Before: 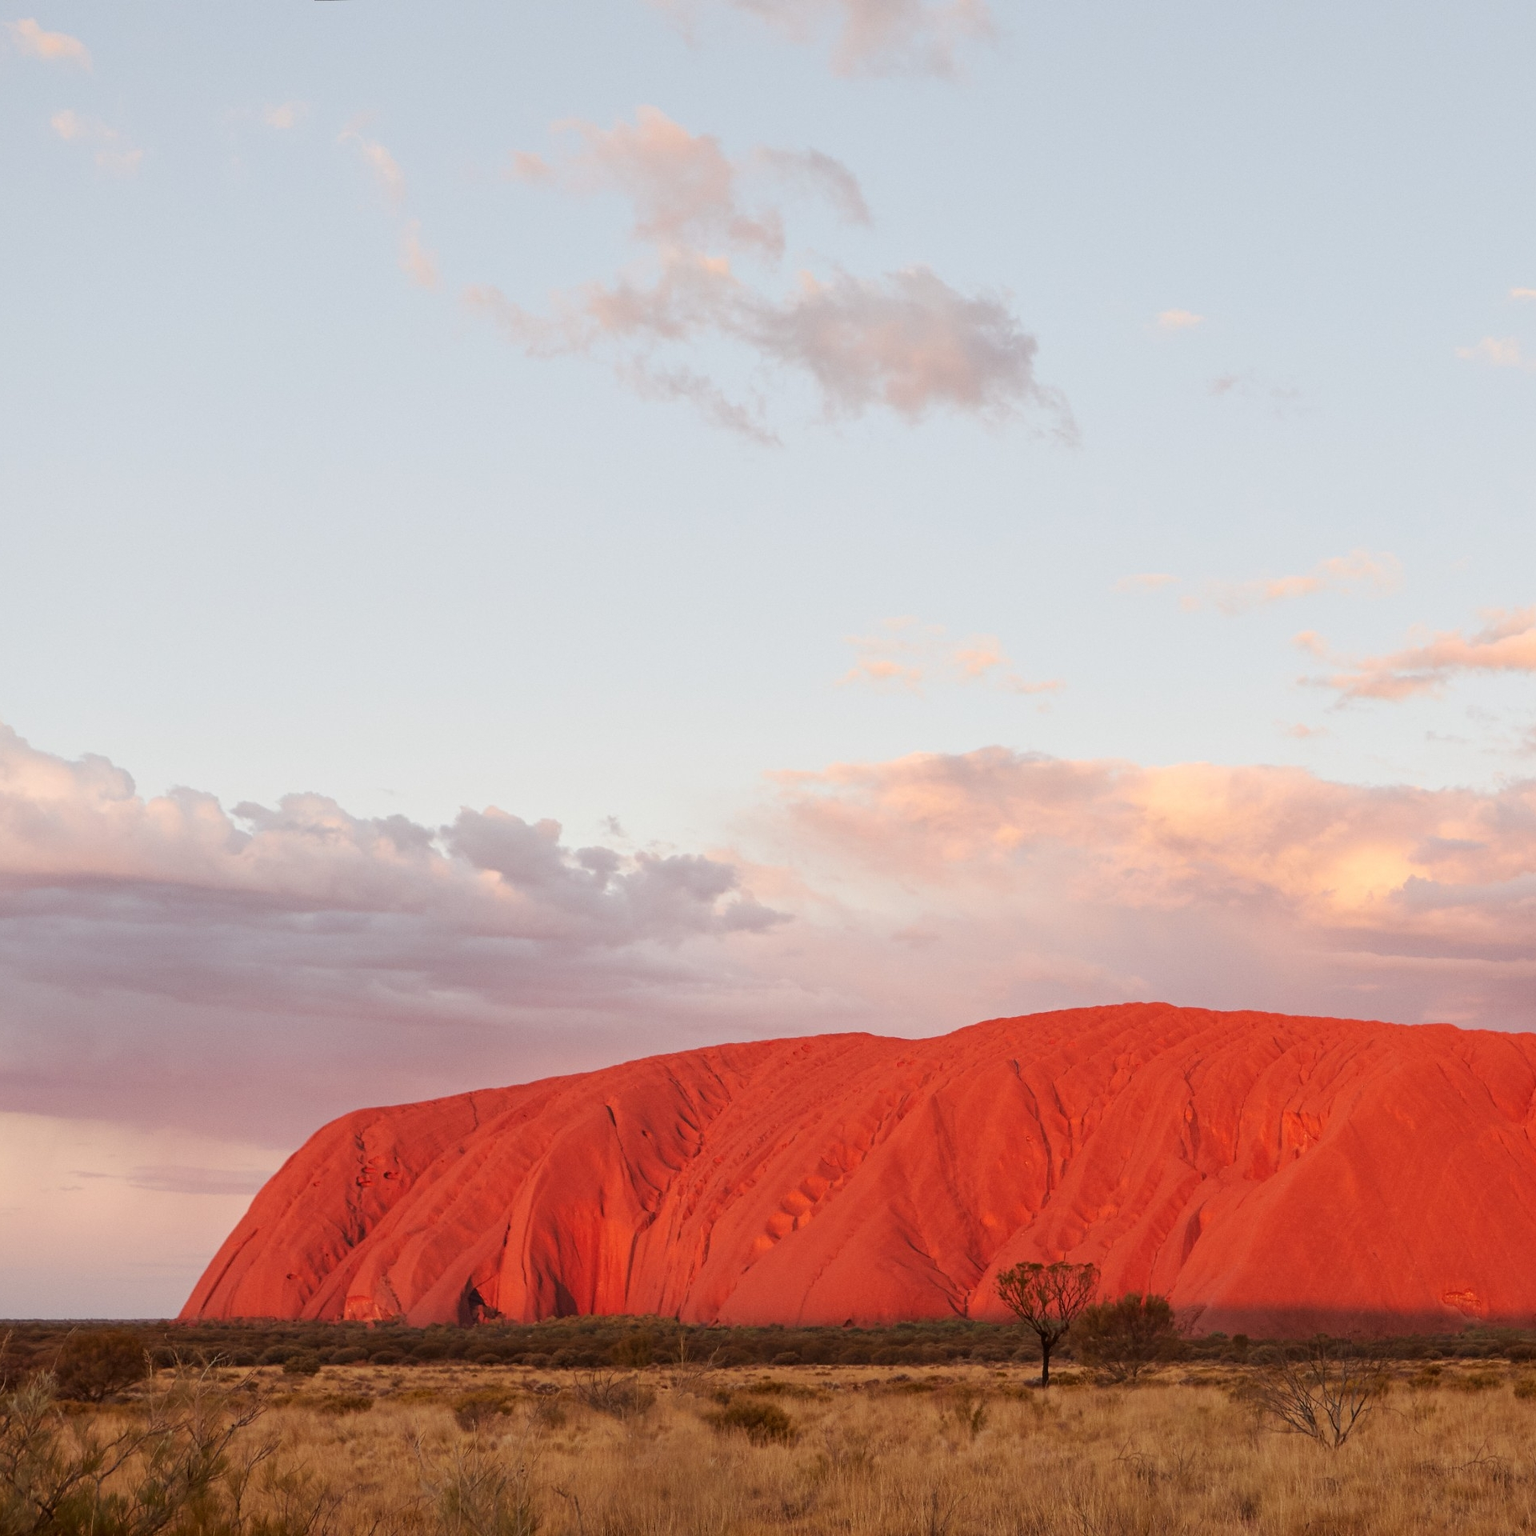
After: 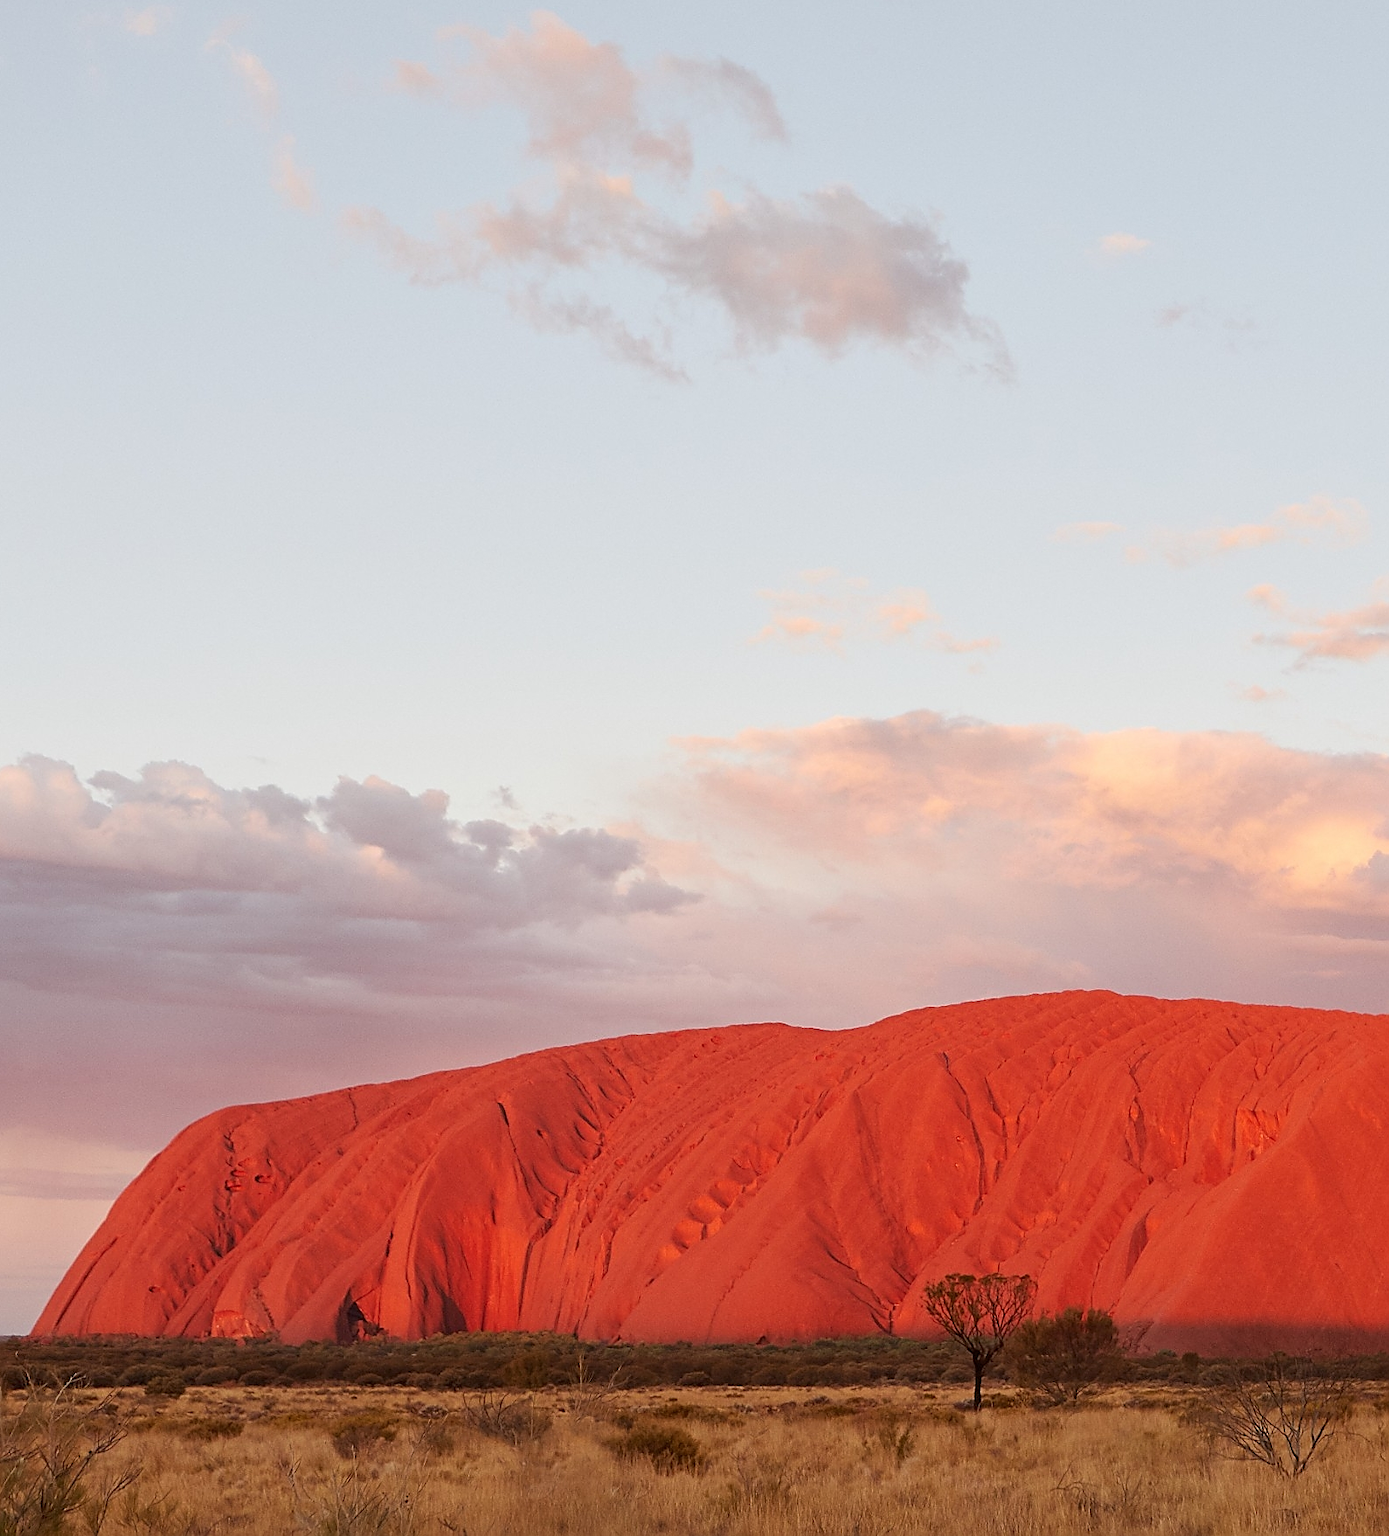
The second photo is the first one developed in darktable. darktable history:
crop: left 9.807%, top 6.259%, right 7.334%, bottom 2.177%
sharpen: radius 1.4, amount 1.25, threshold 0.7
